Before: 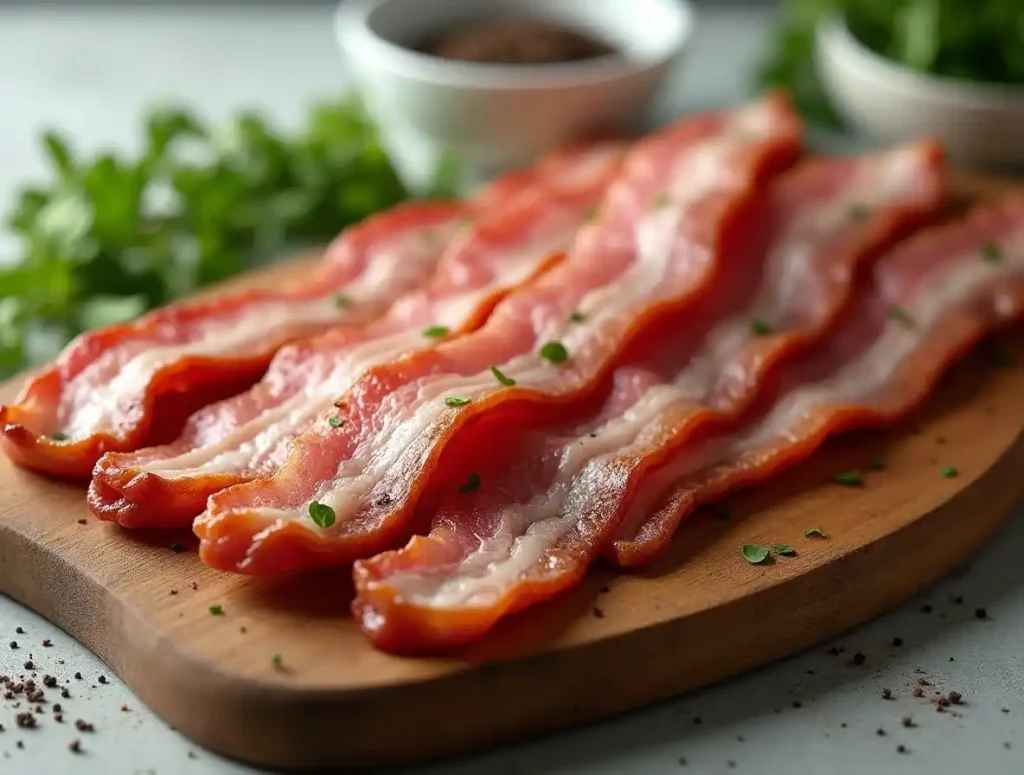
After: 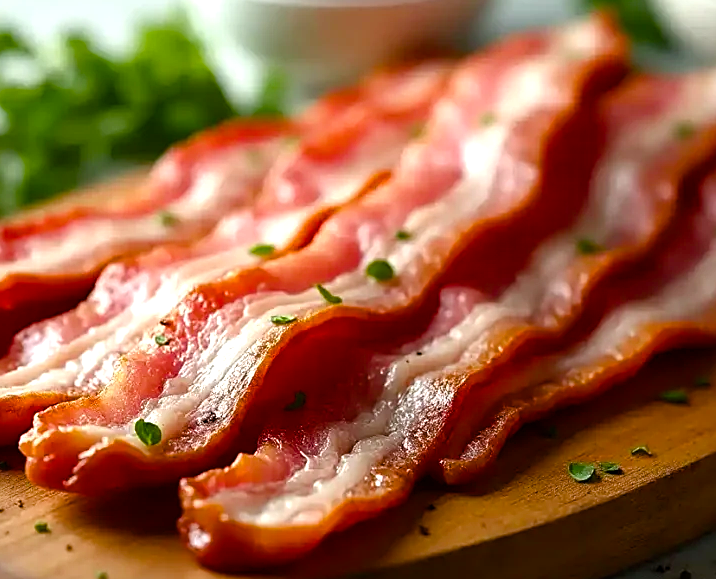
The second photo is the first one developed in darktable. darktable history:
color balance rgb: perceptual saturation grading › mid-tones 6.33%, perceptual saturation grading › shadows 72.44%, perceptual brilliance grading › highlights 11.59%, contrast 5.05%
sharpen: on, module defaults
crop and rotate: left 17.046%, top 10.659%, right 12.989%, bottom 14.553%
